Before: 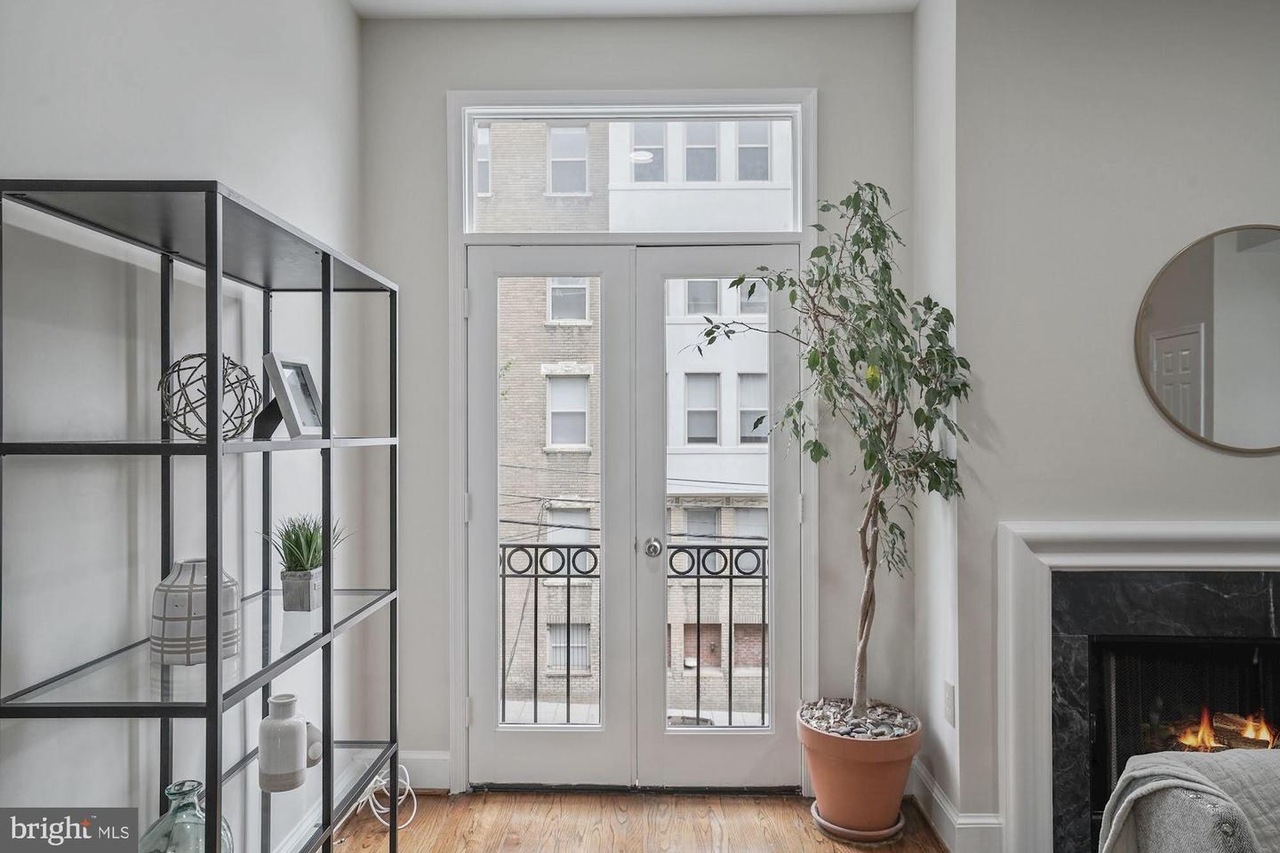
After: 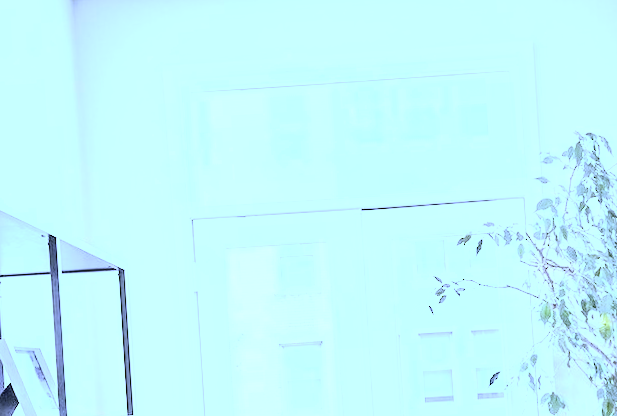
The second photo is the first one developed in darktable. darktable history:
rotate and perspective: rotation -3.52°, crop left 0.036, crop right 0.964, crop top 0.081, crop bottom 0.919
tone curve: curves: ch0 [(0, 0) (0.003, 0.001) (0.011, 0.004) (0.025, 0.008) (0.044, 0.015) (0.069, 0.022) (0.1, 0.031) (0.136, 0.052) (0.177, 0.101) (0.224, 0.181) (0.277, 0.289) (0.335, 0.418) (0.399, 0.541) (0.468, 0.65) (0.543, 0.739) (0.623, 0.817) (0.709, 0.882) (0.801, 0.919) (0.898, 0.958) (1, 1)], color space Lab, independent channels, preserve colors none
exposure: black level correction 0, exposure 1.625 EV, compensate exposure bias true, compensate highlight preservation false
white balance: red 0.766, blue 1.537
crop: left 19.556%, right 30.401%, bottom 46.458%
